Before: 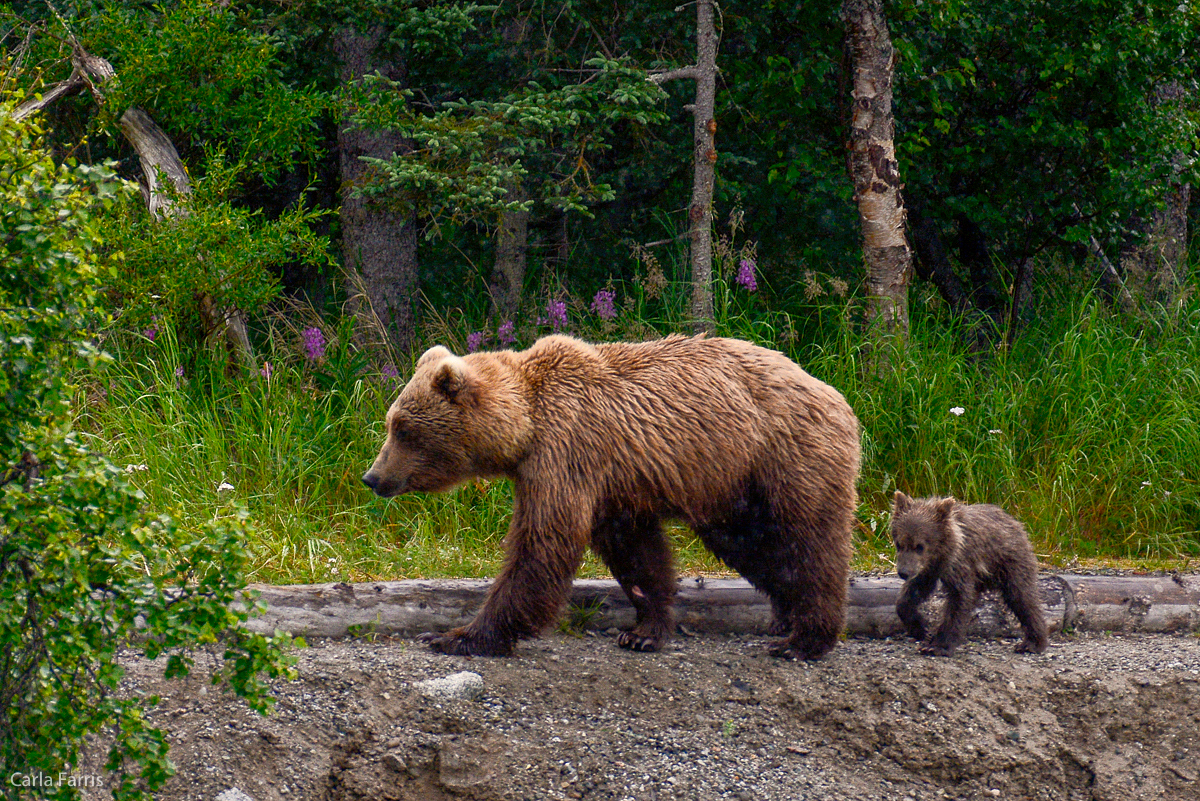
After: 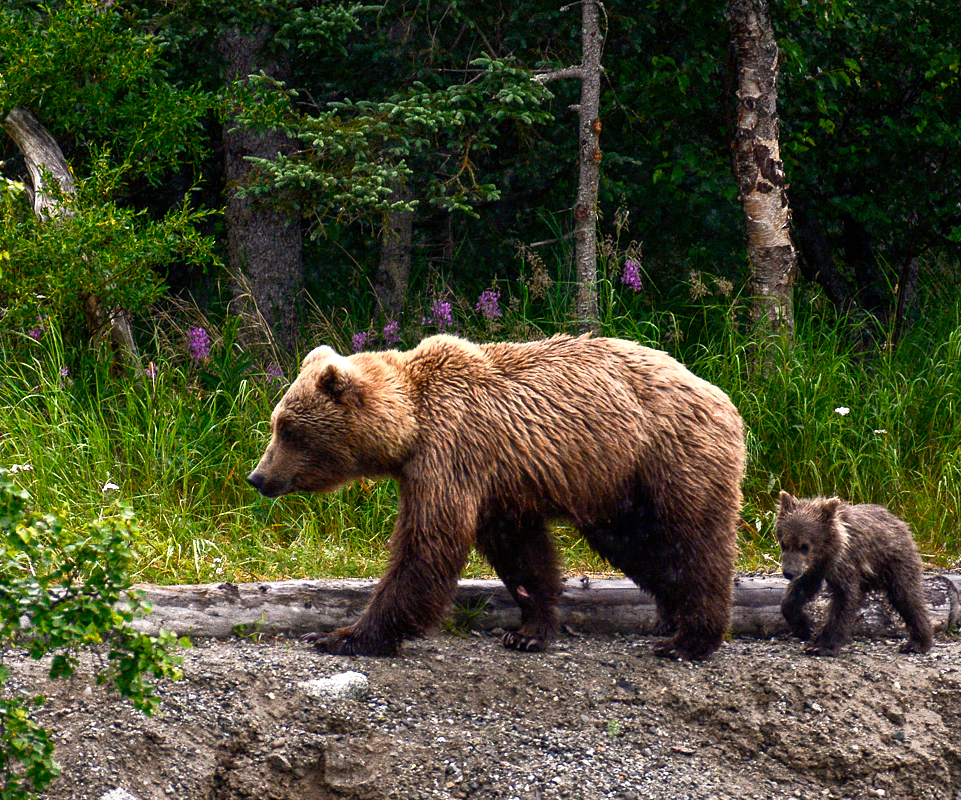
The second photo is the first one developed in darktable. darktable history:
crop and rotate: left 9.585%, right 10.265%
tone equalizer: -8 EV -0.789 EV, -7 EV -0.676 EV, -6 EV -0.58 EV, -5 EV -0.397 EV, -3 EV 0.373 EV, -2 EV 0.6 EV, -1 EV 0.698 EV, +0 EV 0.775 EV, edges refinement/feathering 500, mask exposure compensation -1.57 EV, preserve details no
